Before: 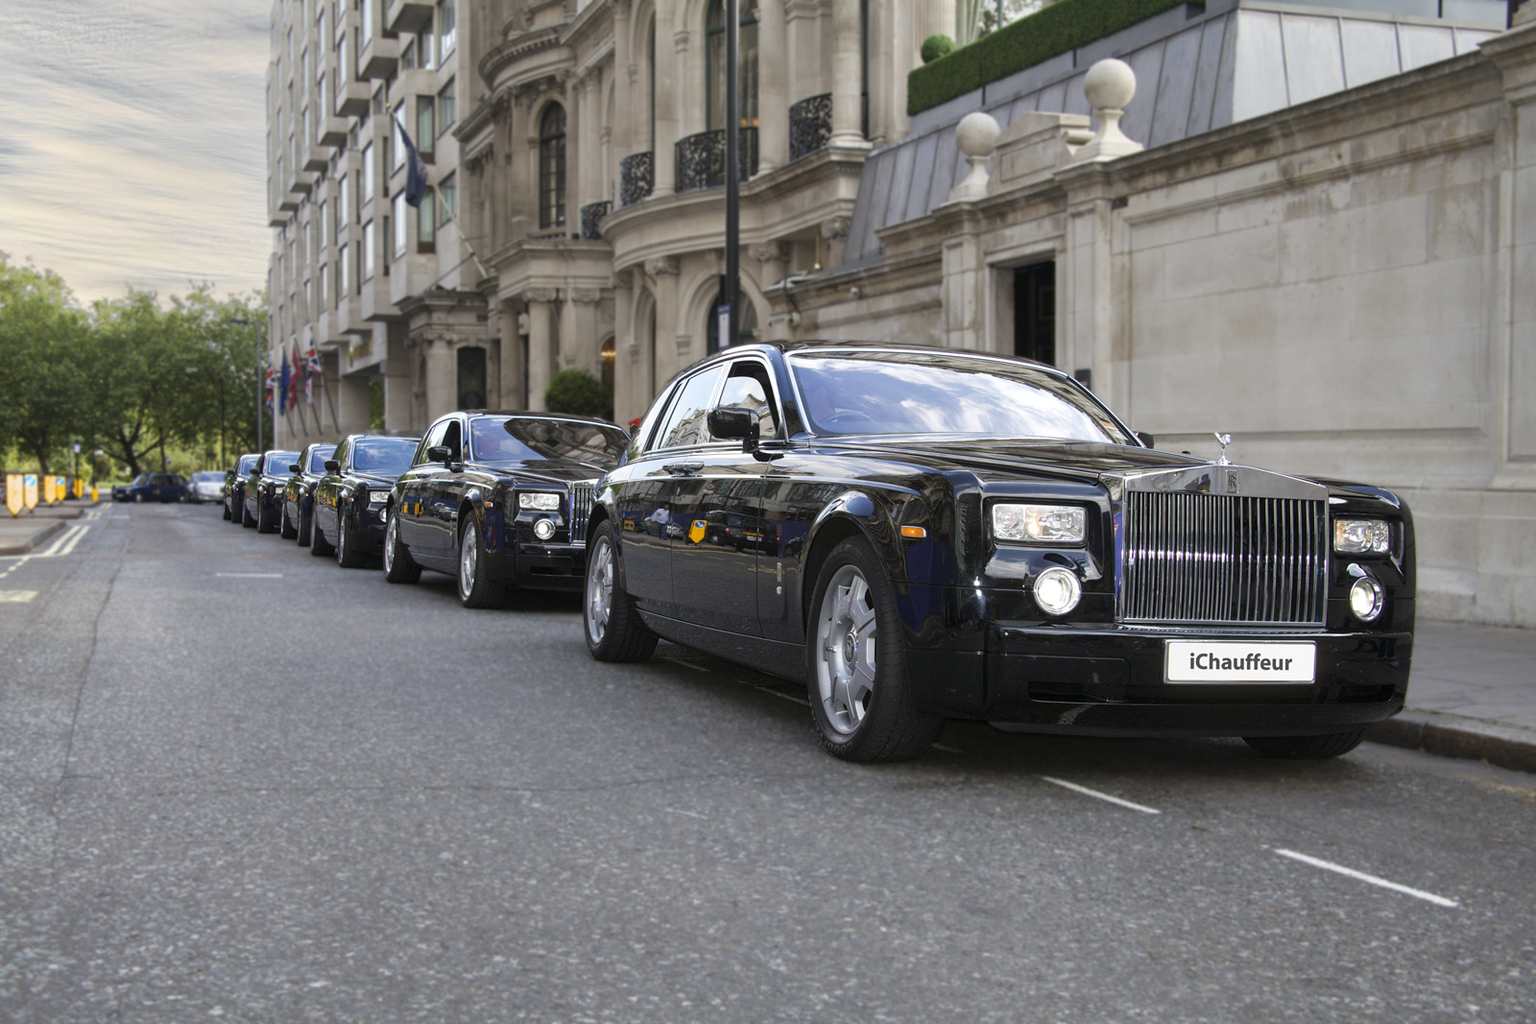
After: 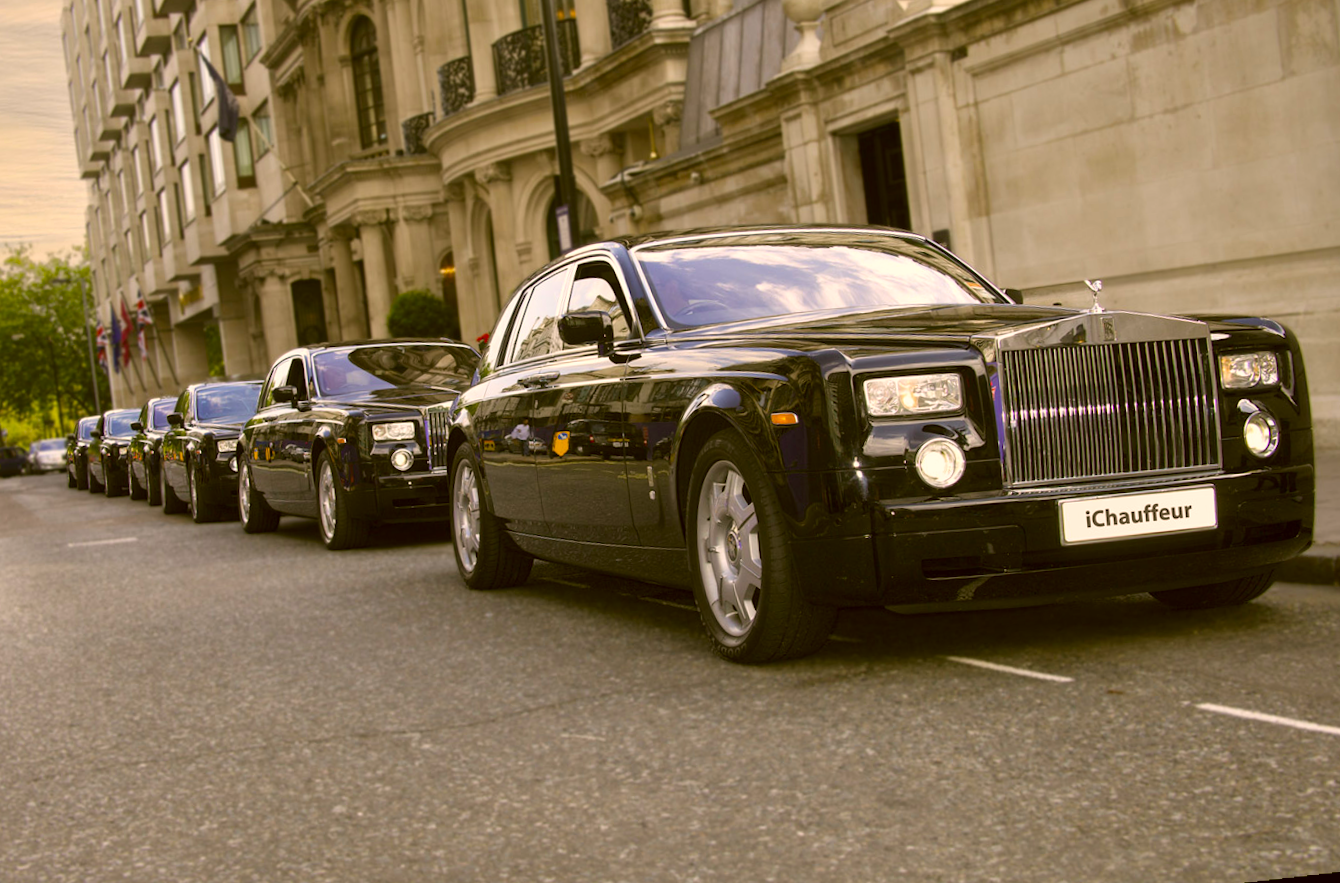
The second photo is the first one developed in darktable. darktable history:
color correction: highlights a* 8.98, highlights b* 15.09, shadows a* -0.49, shadows b* 26.52
crop and rotate: angle 1.96°, left 5.673%, top 5.673%
rotate and perspective: rotation -4.57°, crop left 0.054, crop right 0.944, crop top 0.087, crop bottom 0.914
color balance rgb: linear chroma grading › global chroma 15%, perceptual saturation grading › global saturation 30%
local contrast: mode bilateral grid, contrast 20, coarseness 50, detail 120%, midtone range 0.2
tone equalizer: on, module defaults
